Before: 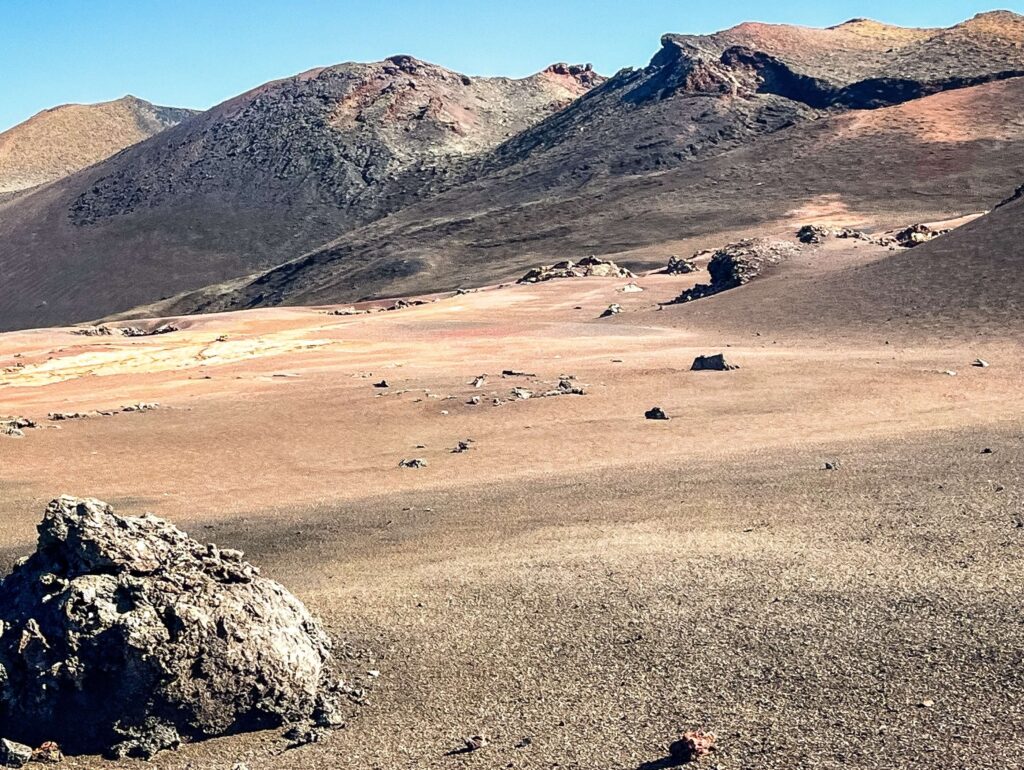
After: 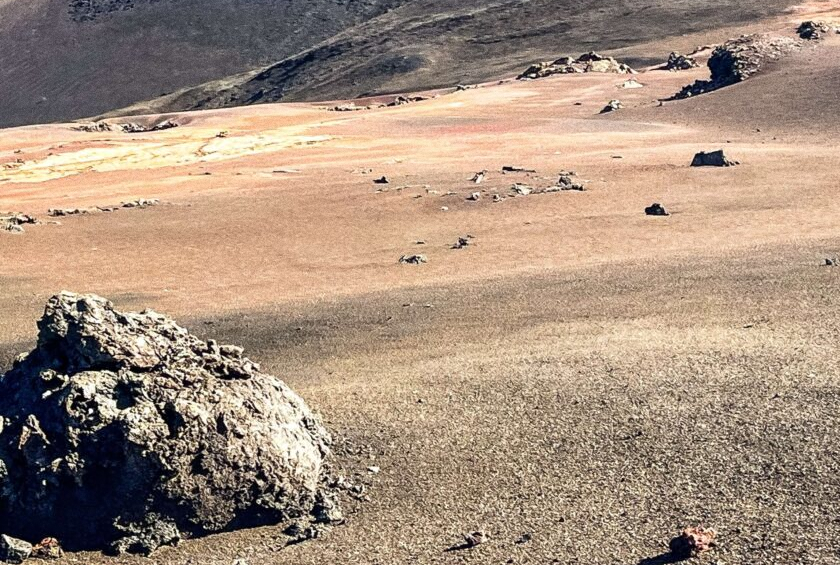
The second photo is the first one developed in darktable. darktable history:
grain: coarseness 0.47 ISO
crop: top 26.531%, right 17.959%
